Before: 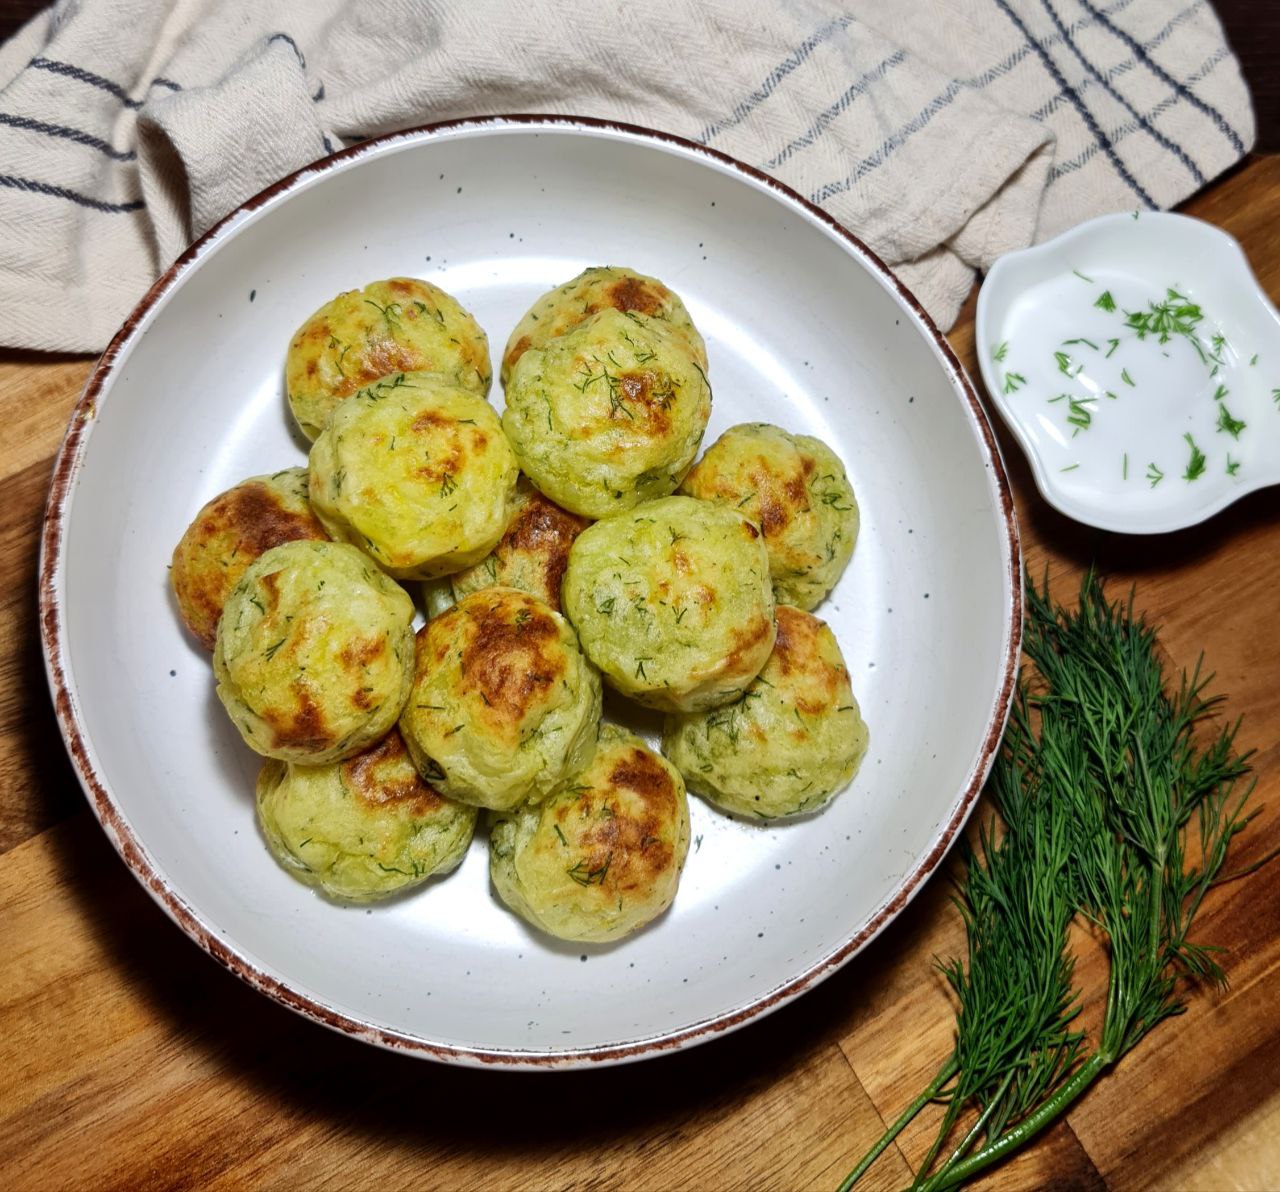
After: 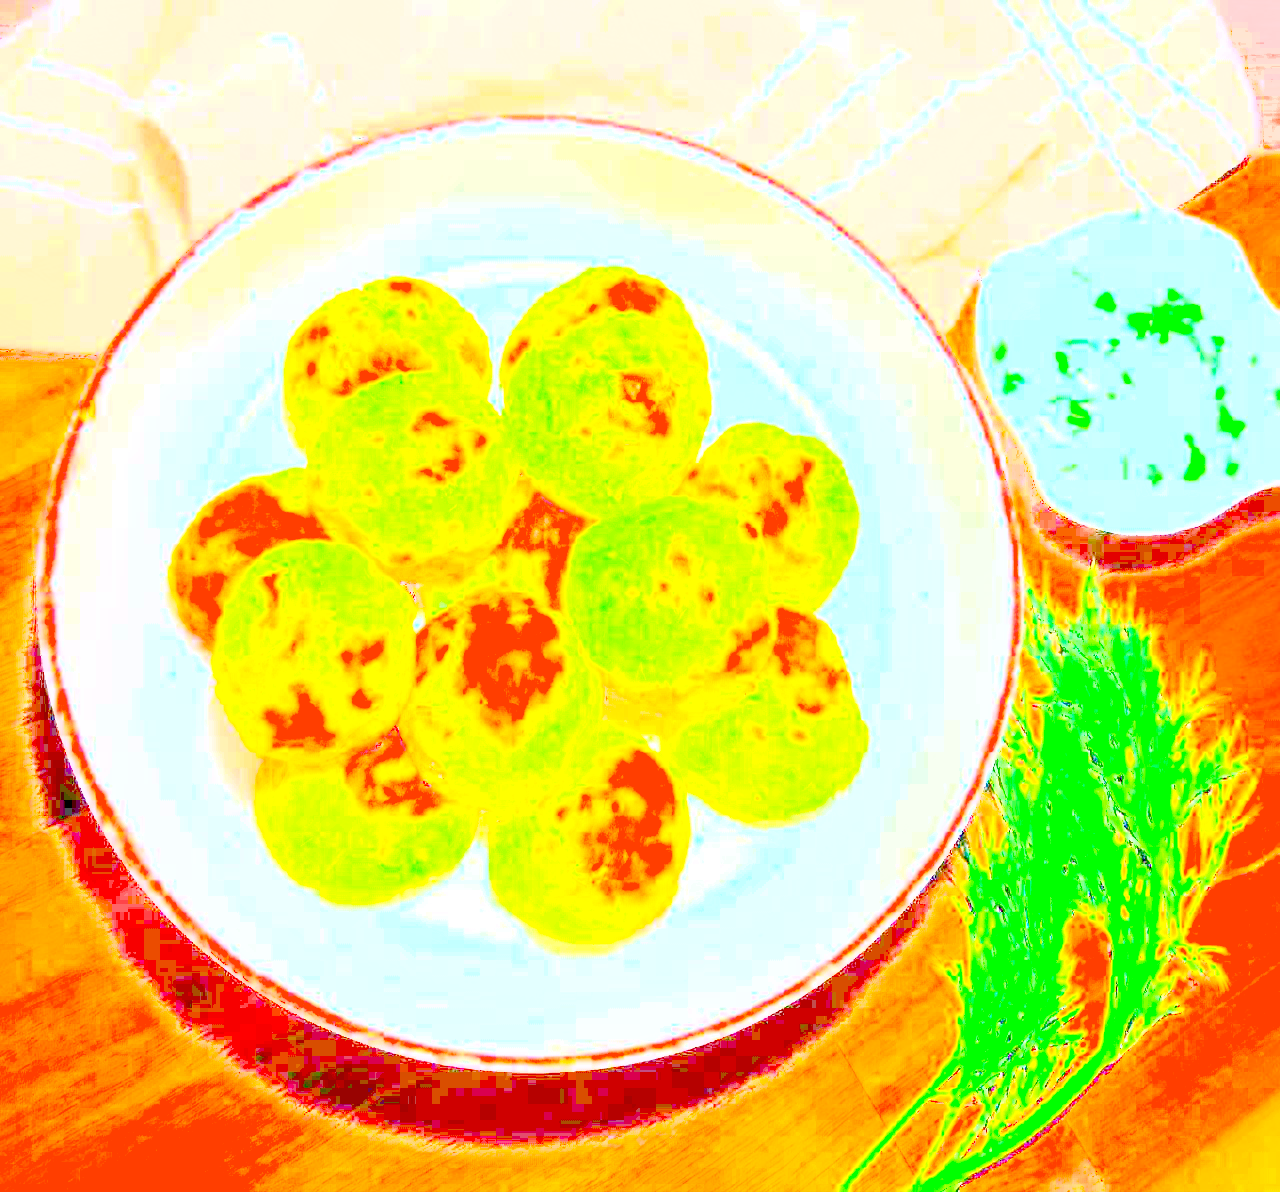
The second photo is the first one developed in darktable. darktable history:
exposure: exposure 8 EV, compensate highlight preservation false
shadows and highlights: radius 125.46, shadows 21.19, highlights -21.19, low approximation 0.01
